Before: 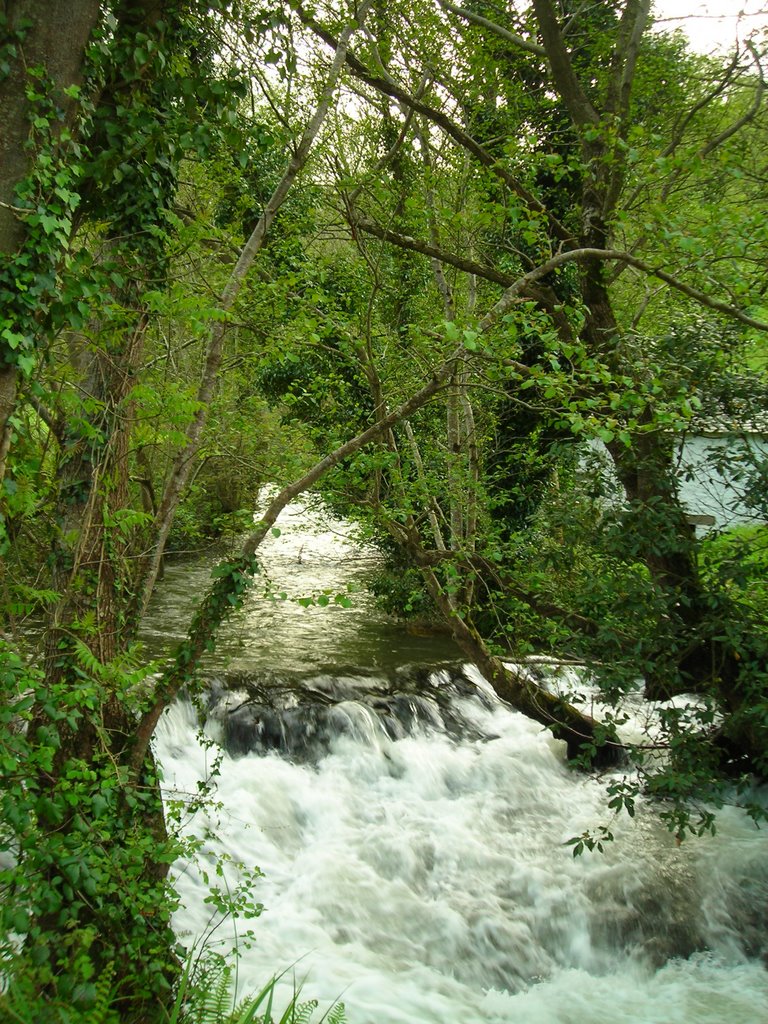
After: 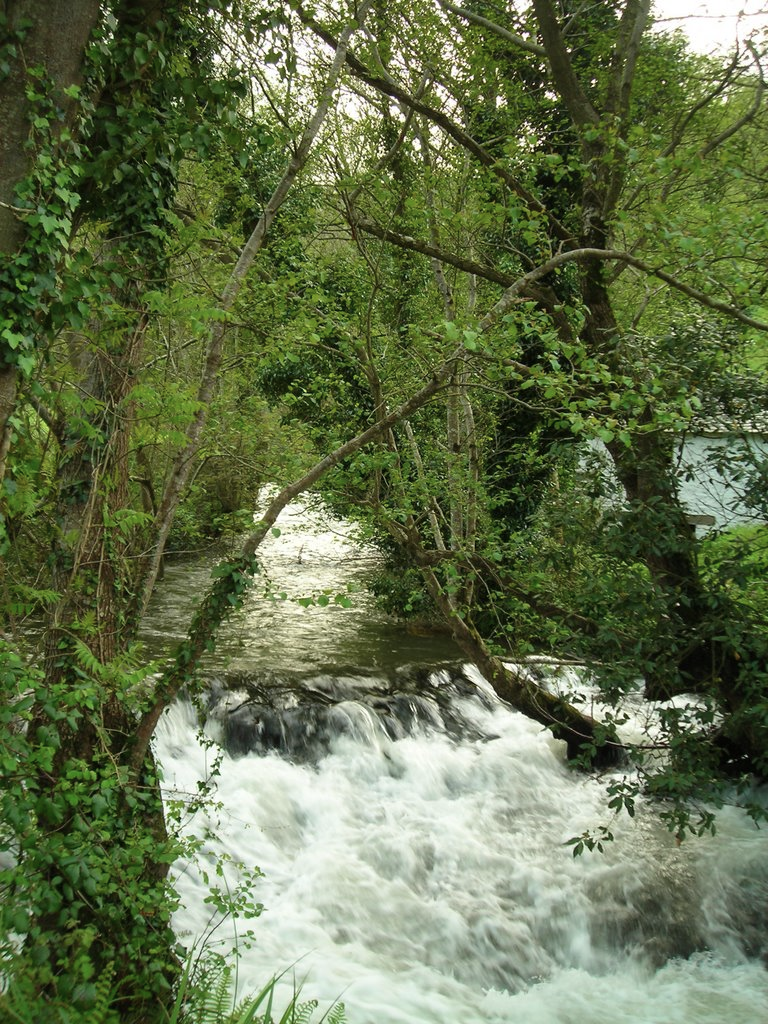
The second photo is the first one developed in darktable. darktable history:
contrast brightness saturation: saturation -0.171
